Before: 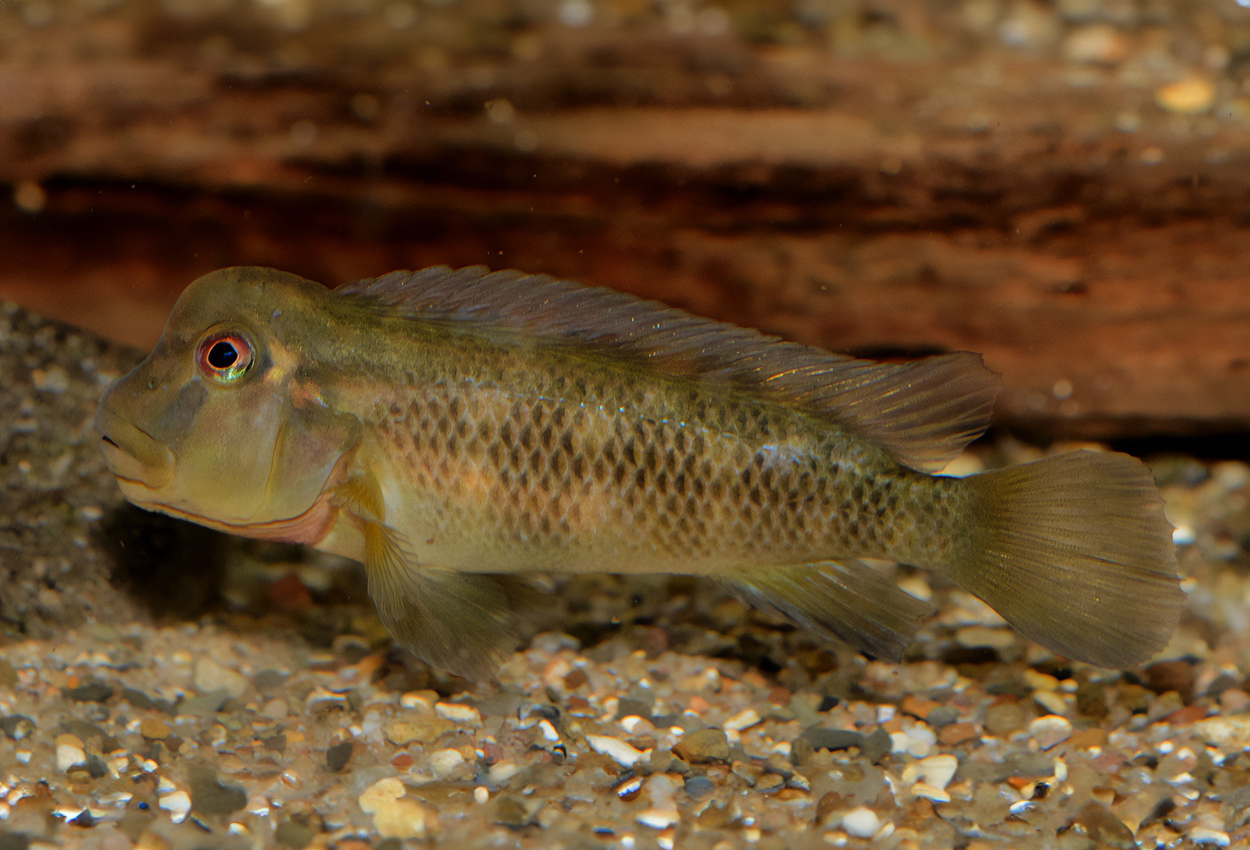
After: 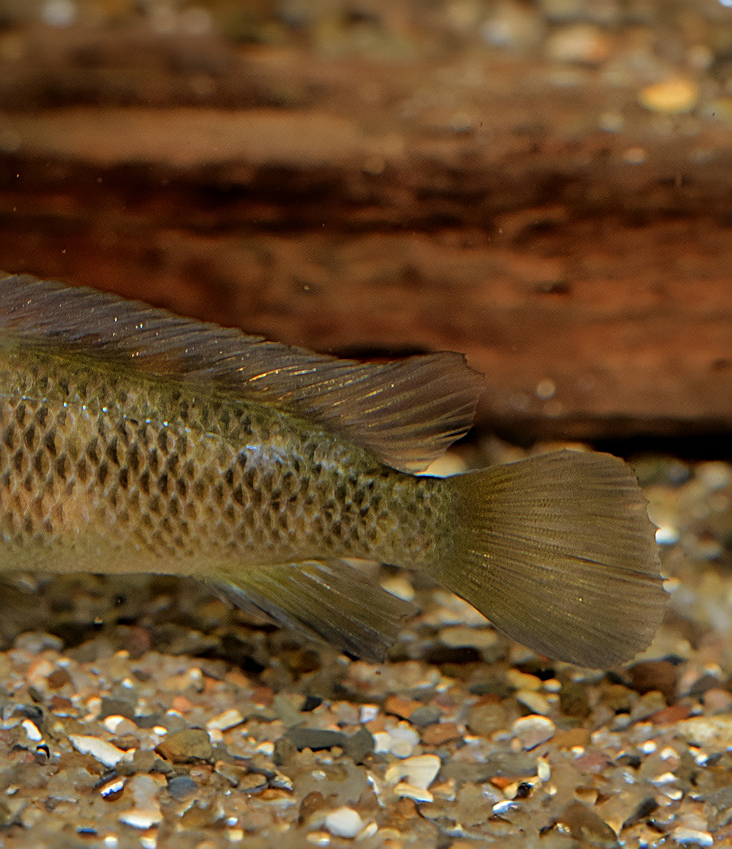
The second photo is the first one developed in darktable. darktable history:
crop: left 41.402%
sharpen: radius 2.817, amount 0.715
